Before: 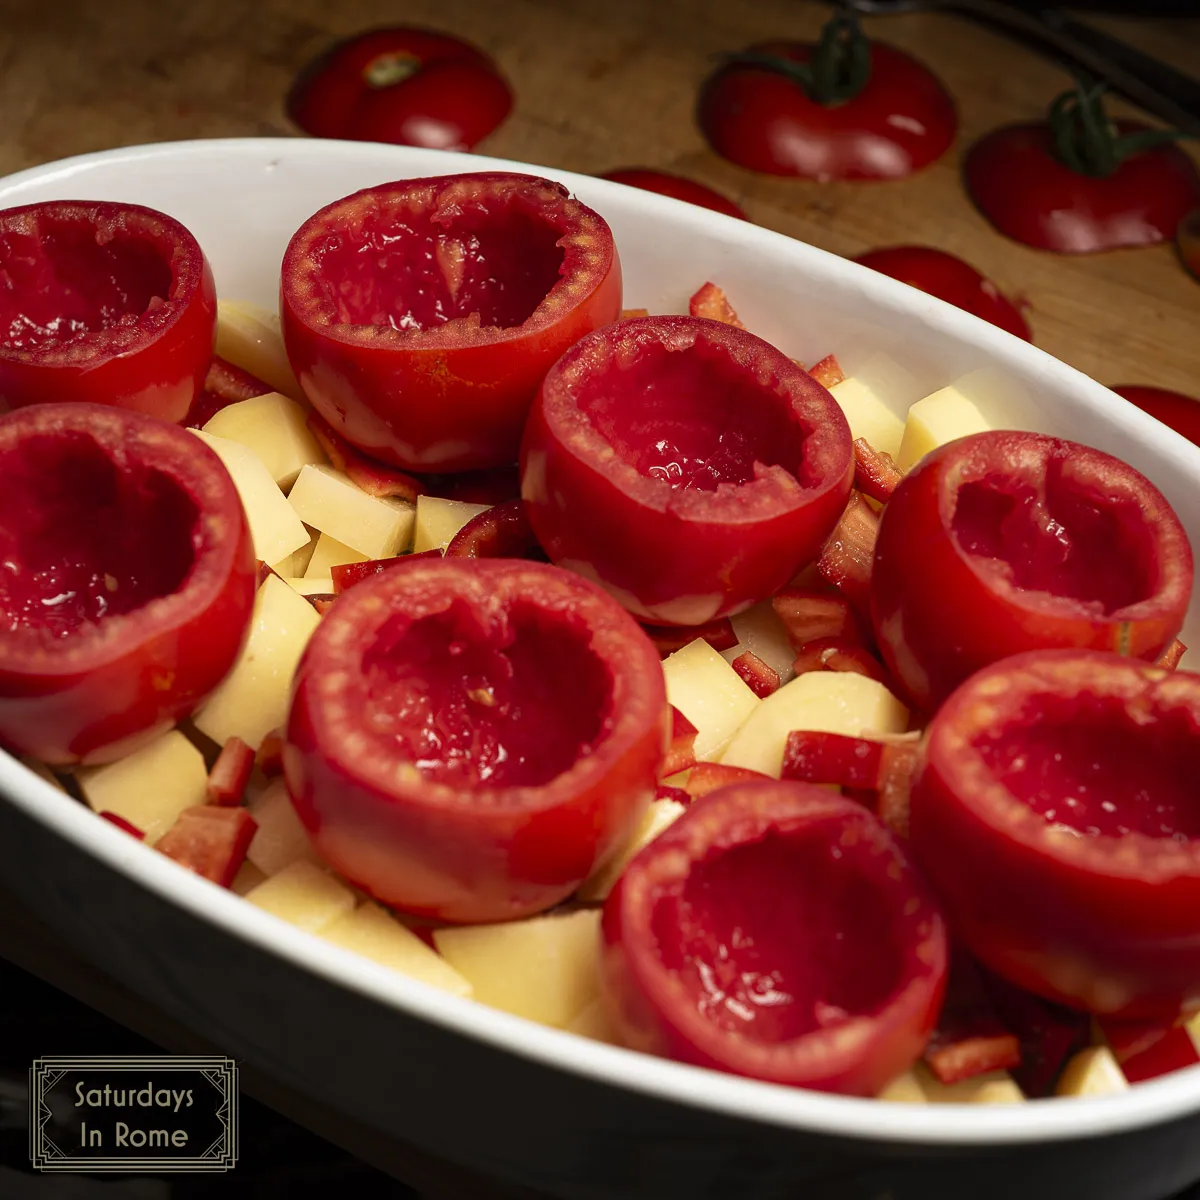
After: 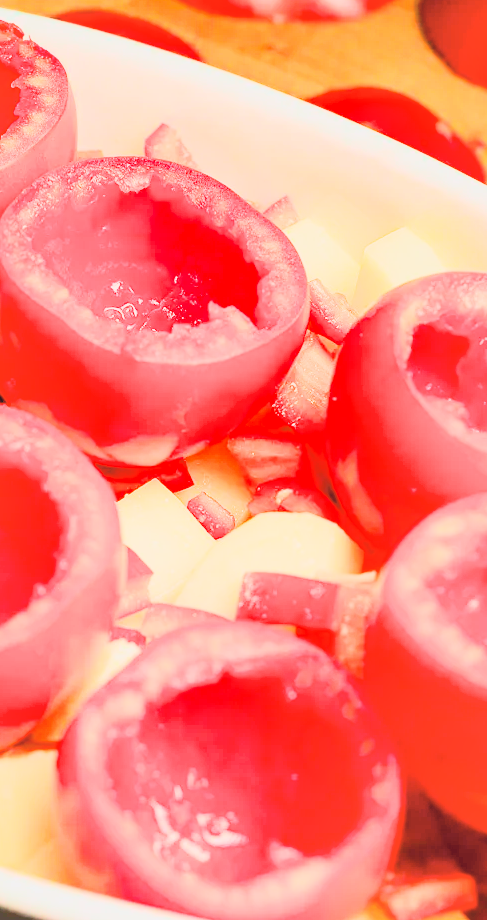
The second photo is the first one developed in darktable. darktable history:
crop: left 45.432%, top 13.313%, right 13.961%, bottom 9.97%
contrast brightness saturation: contrast 0.103, brightness 0.034, saturation 0.094
tone curve: curves: ch0 [(0, 0.052) (0.207, 0.35) (0.392, 0.592) (0.54, 0.803) (0.725, 0.922) (0.99, 0.974)], color space Lab, independent channels, preserve colors none
exposure: black level correction 0.001, exposure 1.824 EV, compensate exposure bias true, compensate highlight preservation false
filmic rgb: black relative exposure -7.65 EV, white relative exposure 4.56 EV, hardness 3.61
shadows and highlights: on, module defaults
tone equalizer: -8 EV 1.02 EV, -7 EV 0.96 EV, -6 EV 1.03 EV, -5 EV 1.04 EV, -4 EV 1.04 EV, -3 EV 0.727 EV, -2 EV 0.506 EV, -1 EV 0.252 EV, edges refinement/feathering 500, mask exposure compensation -1.57 EV, preserve details no
